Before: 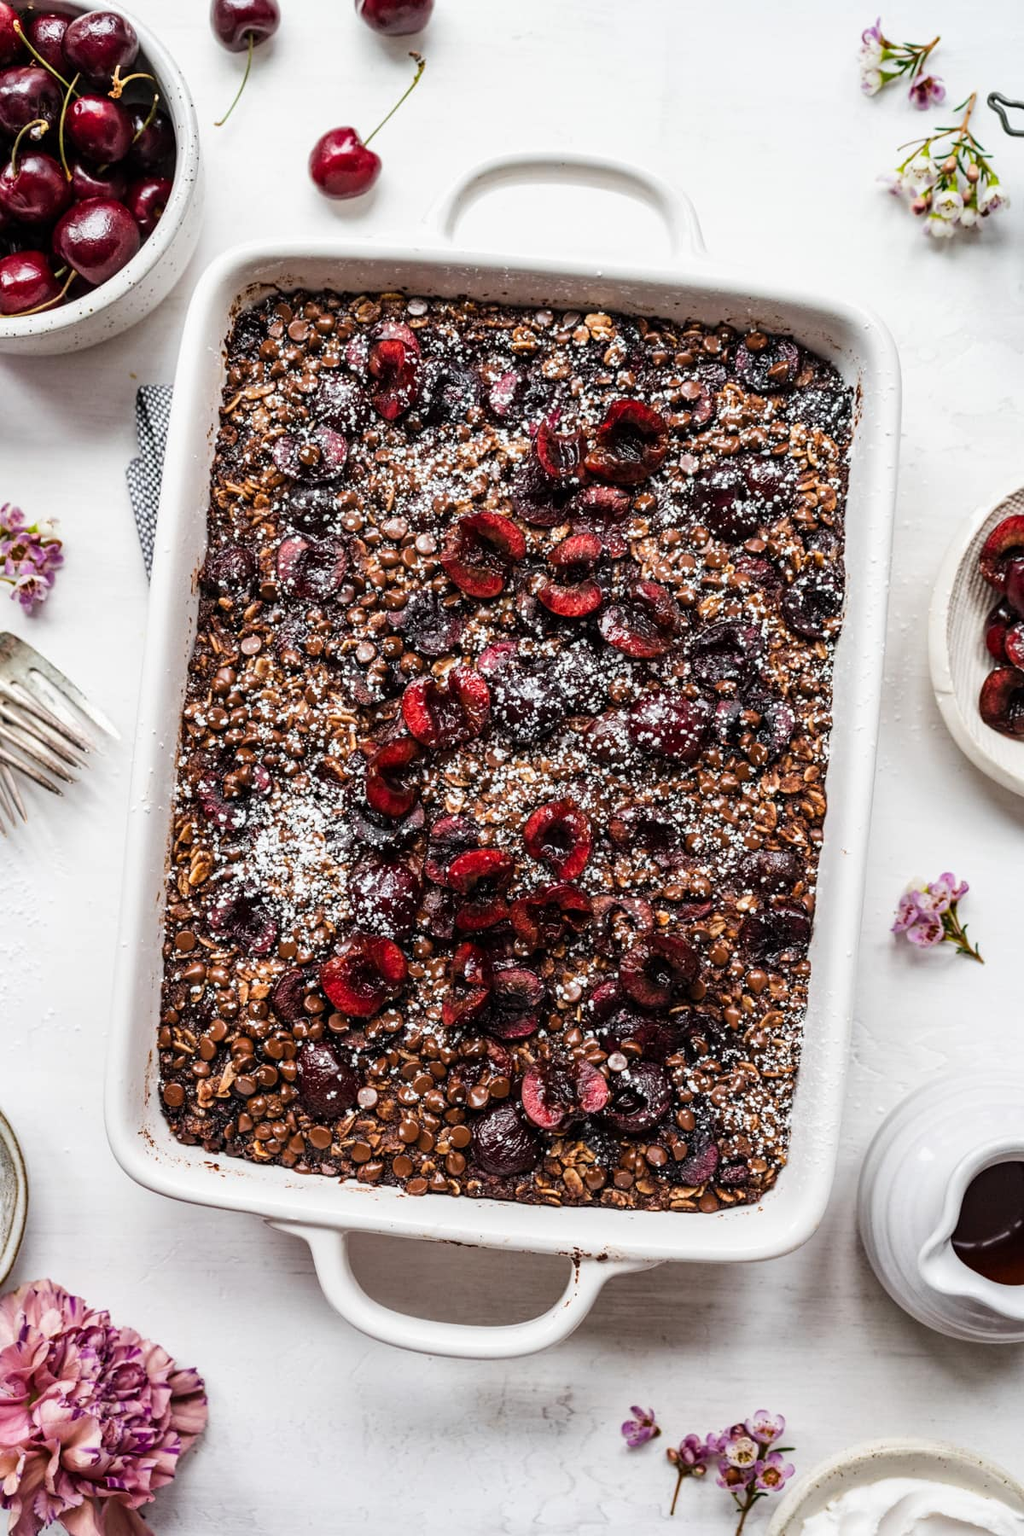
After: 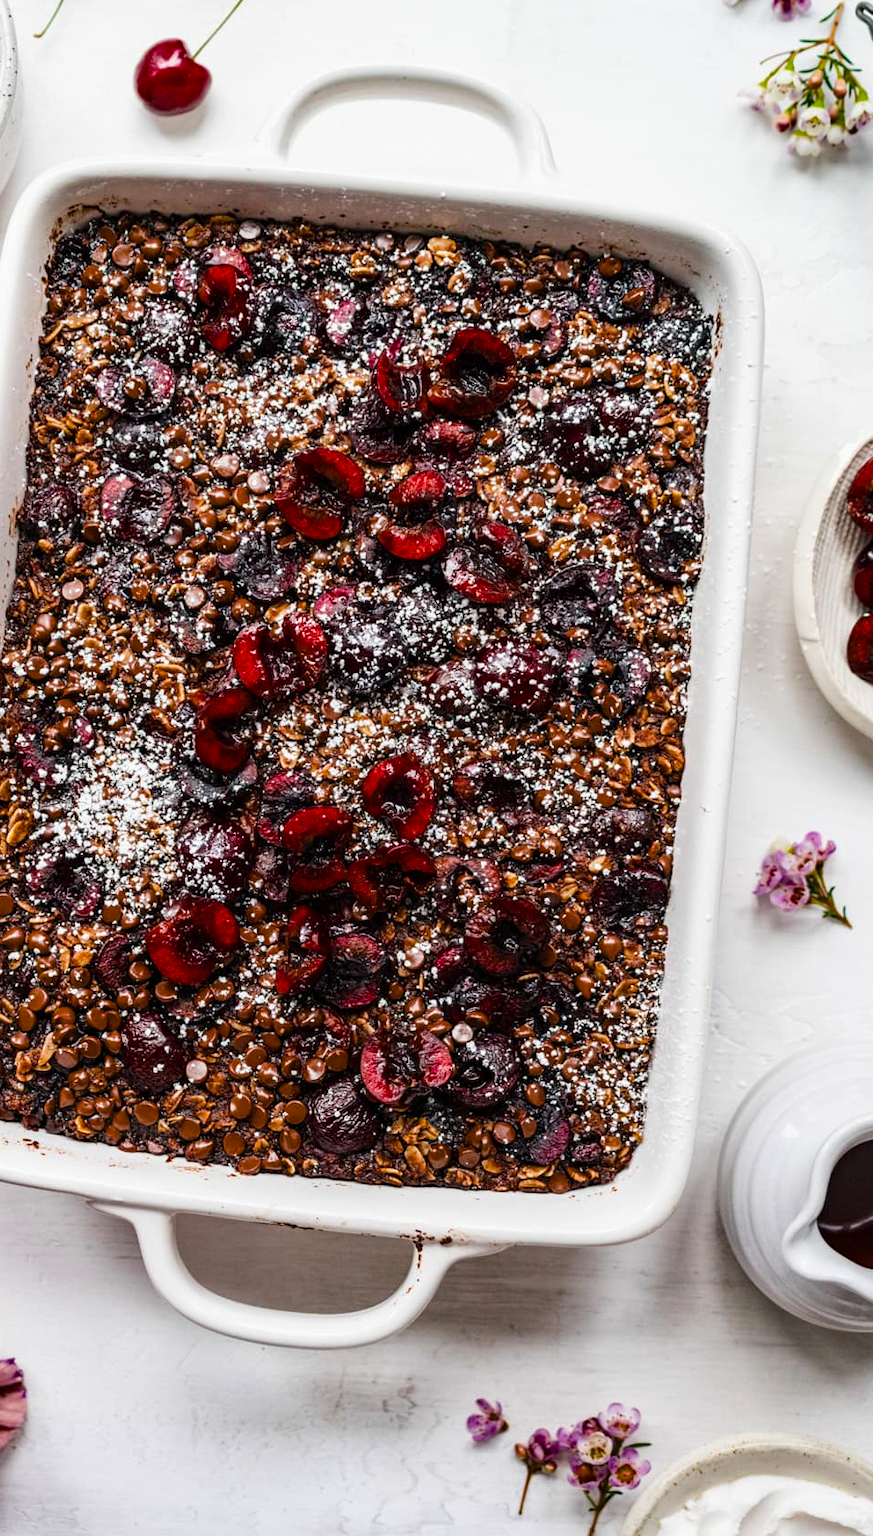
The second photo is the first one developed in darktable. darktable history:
color balance rgb: shadows lift › chroma 2.023%, shadows lift › hue 222.63°, perceptual saturation grading › global saturation 19.412%, saturation formula JzAzBz (2021)
crop and rotate: left 17.889%, top 5.944%, right 1.847%
